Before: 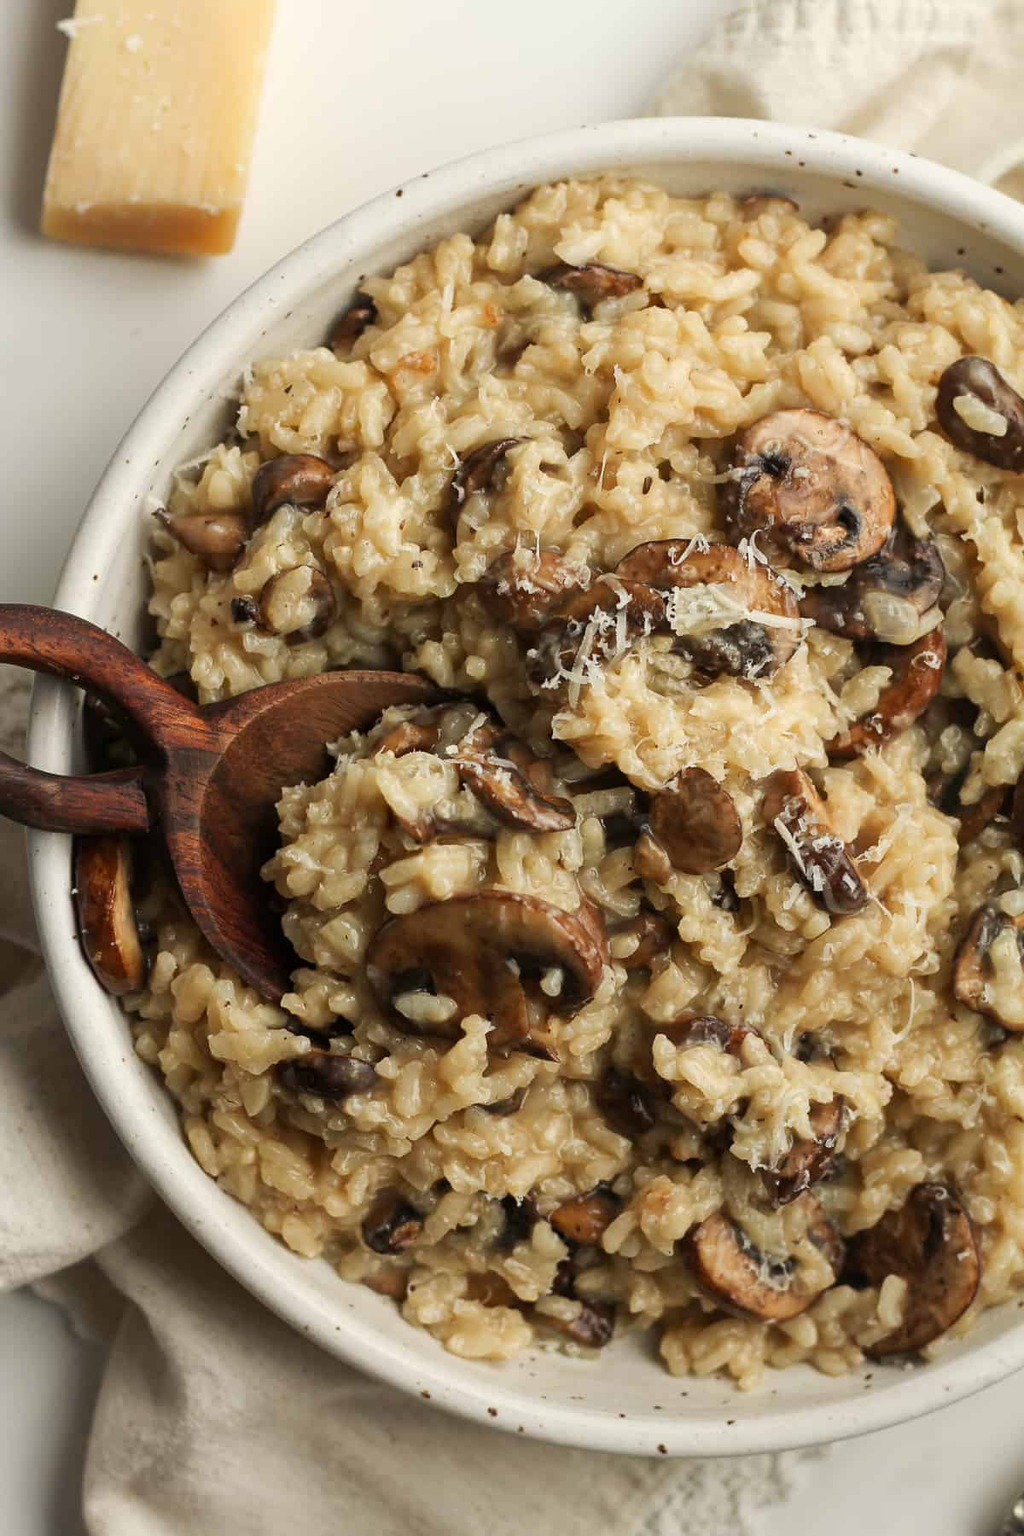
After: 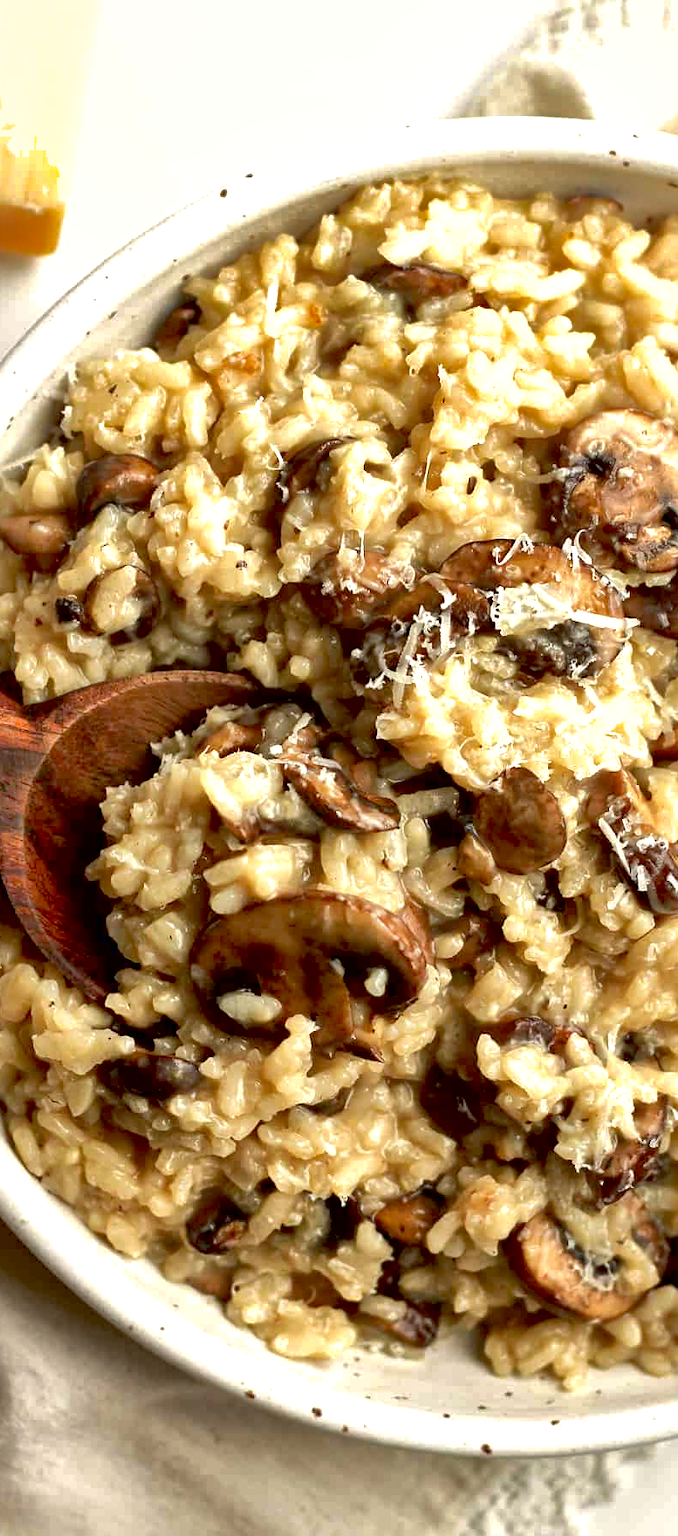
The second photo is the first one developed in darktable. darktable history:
crop: left 17.211%, right 16.482%
exposure: black level correction 0.012, exposure 0.699 EV, compensate highlight preservation false
local contrast: mode bilateral grid, contrast 24, coarseness 60, detail 152%, midtone range 0.2
shadows and highlights: on, module defaults
